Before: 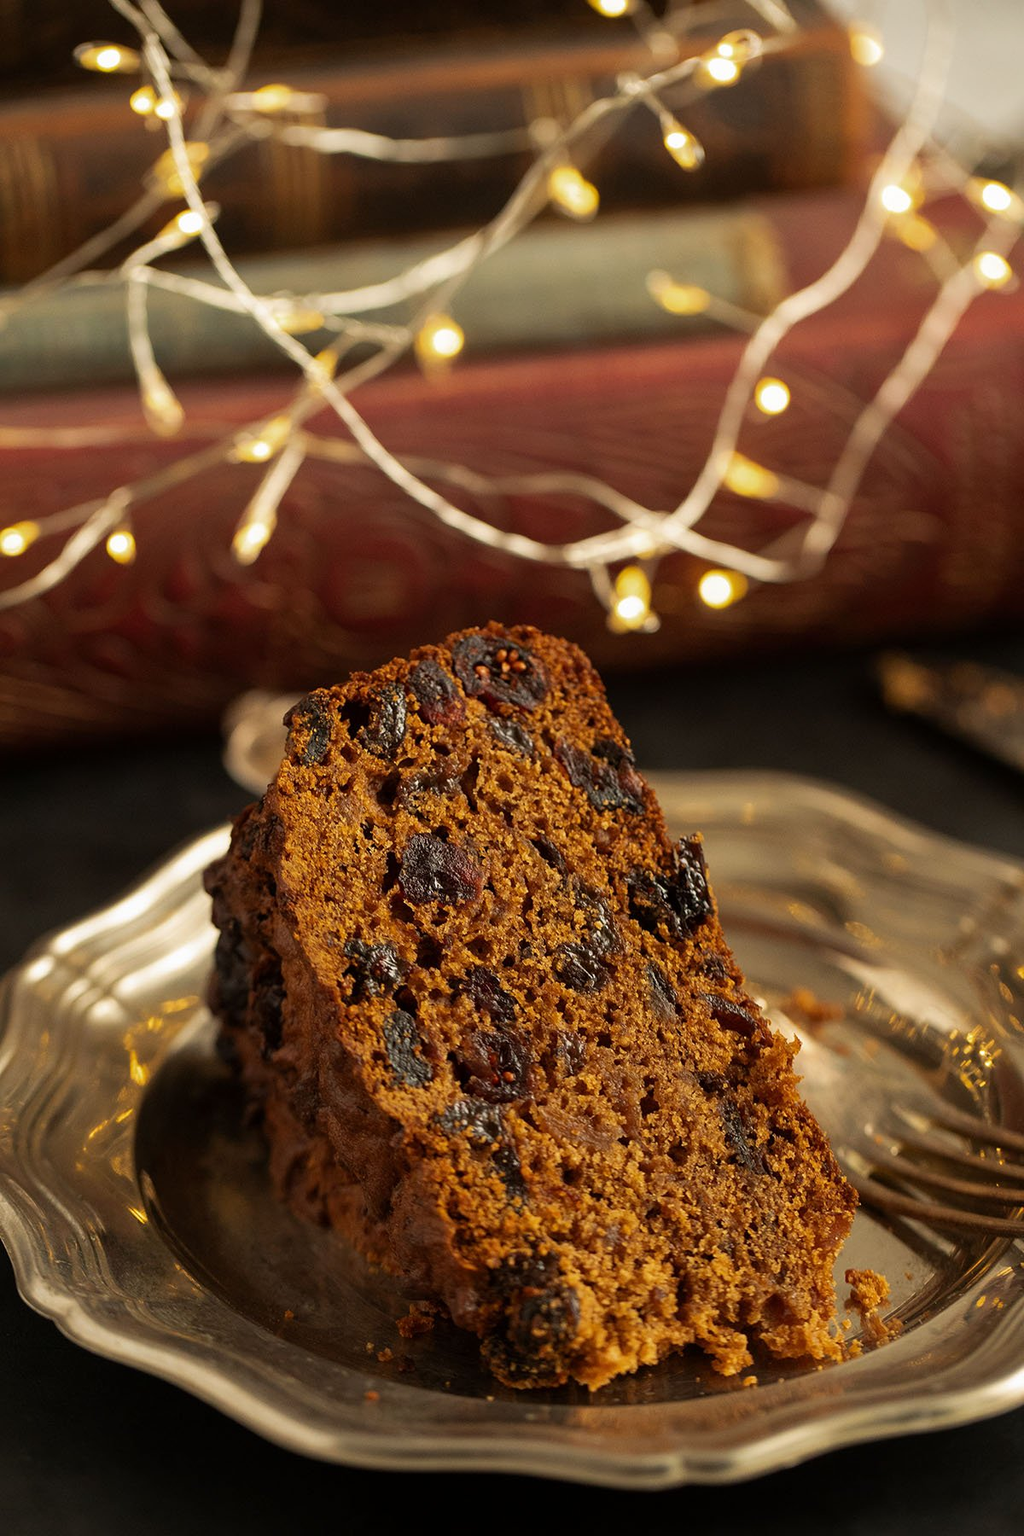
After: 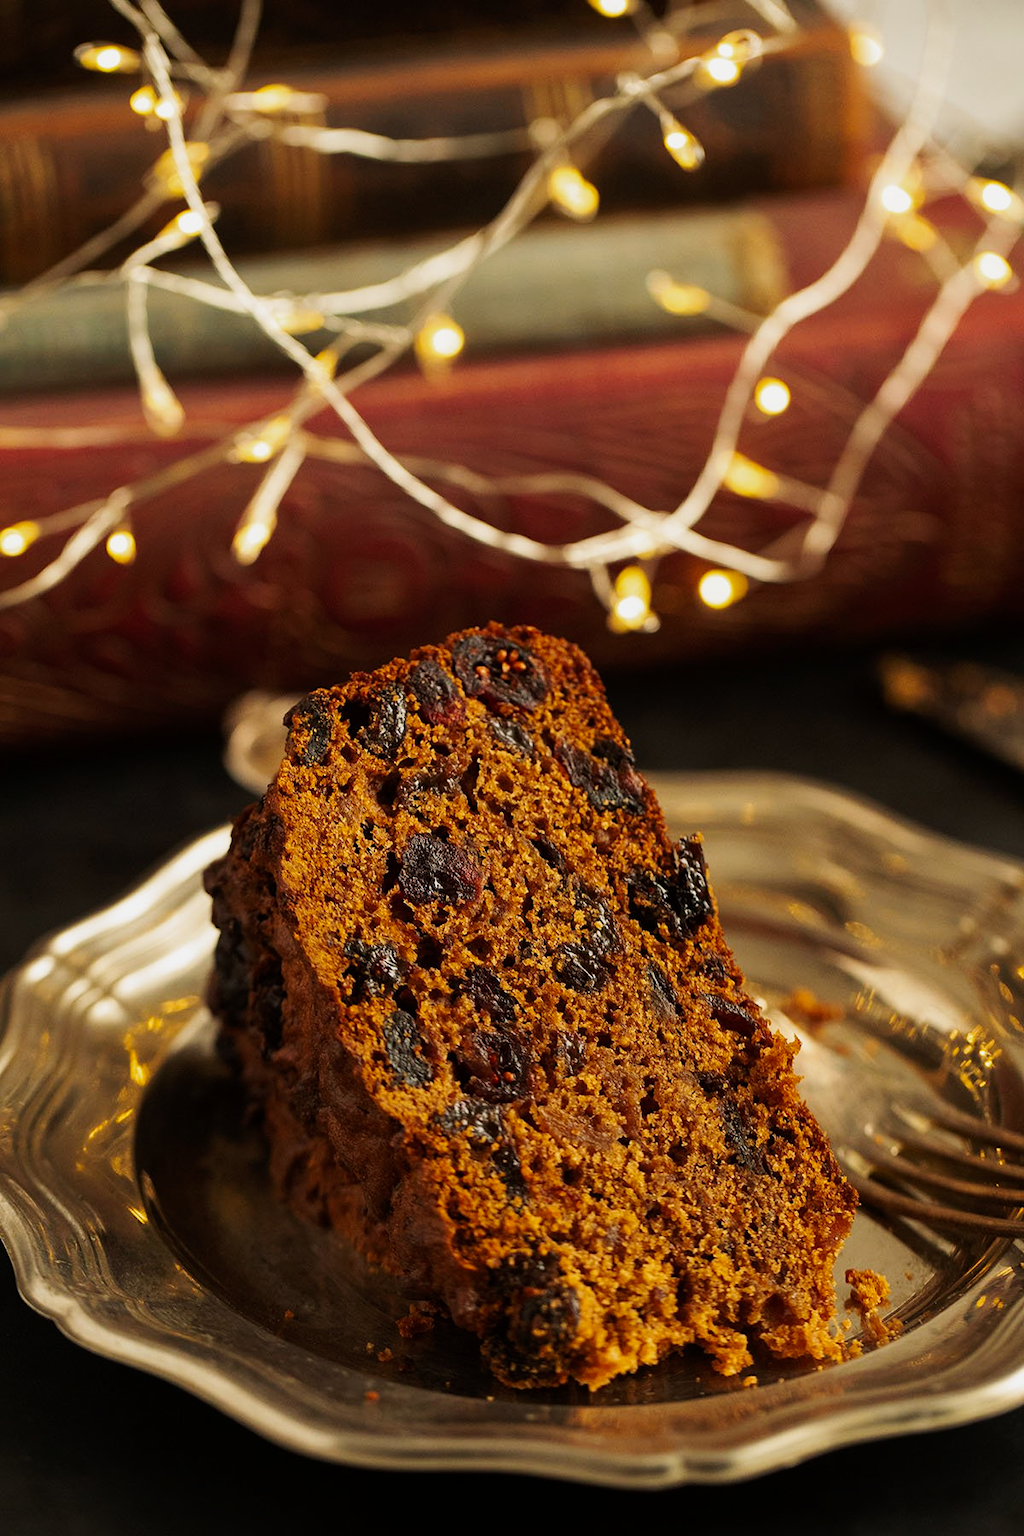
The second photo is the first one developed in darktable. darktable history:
tone curve: curves: ch0 [(0, 0) (0.087, 0.054) (0.281, 0.245) (0.506, 0.526) (0.8, 0.824) (0.994, 0.955)]; ch1 [(0, 0) (0.27, 0.195) (0.406, 0.435) (0.452, 0.474) (0.495, 0.5) (0.514, 0.508) (0.537, 0.556) (0.654, 0.689) (1, 1)]; ch2 [(0, 0) (0.269, 0.299) (0.459, 0.441) (0.498, 0.499) (0.523, 0.52) (0.551, 0.549) (0.633, 0.625) (0.659, 0.681) (0.718, 0.764) (1, 1)], preserve colors none
